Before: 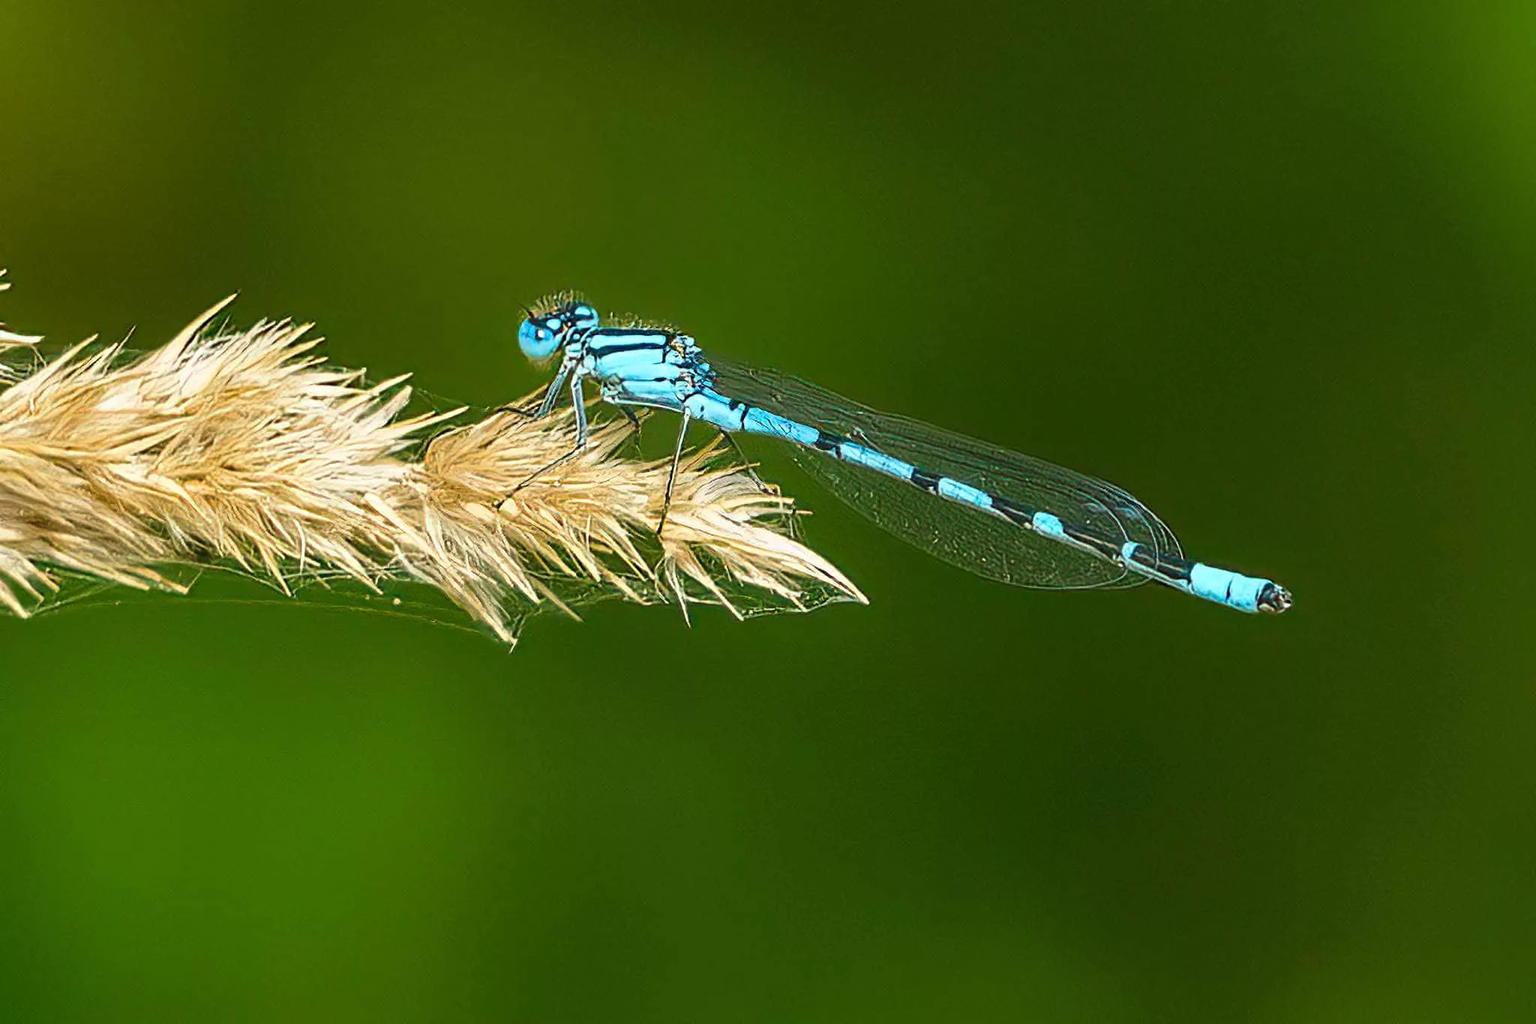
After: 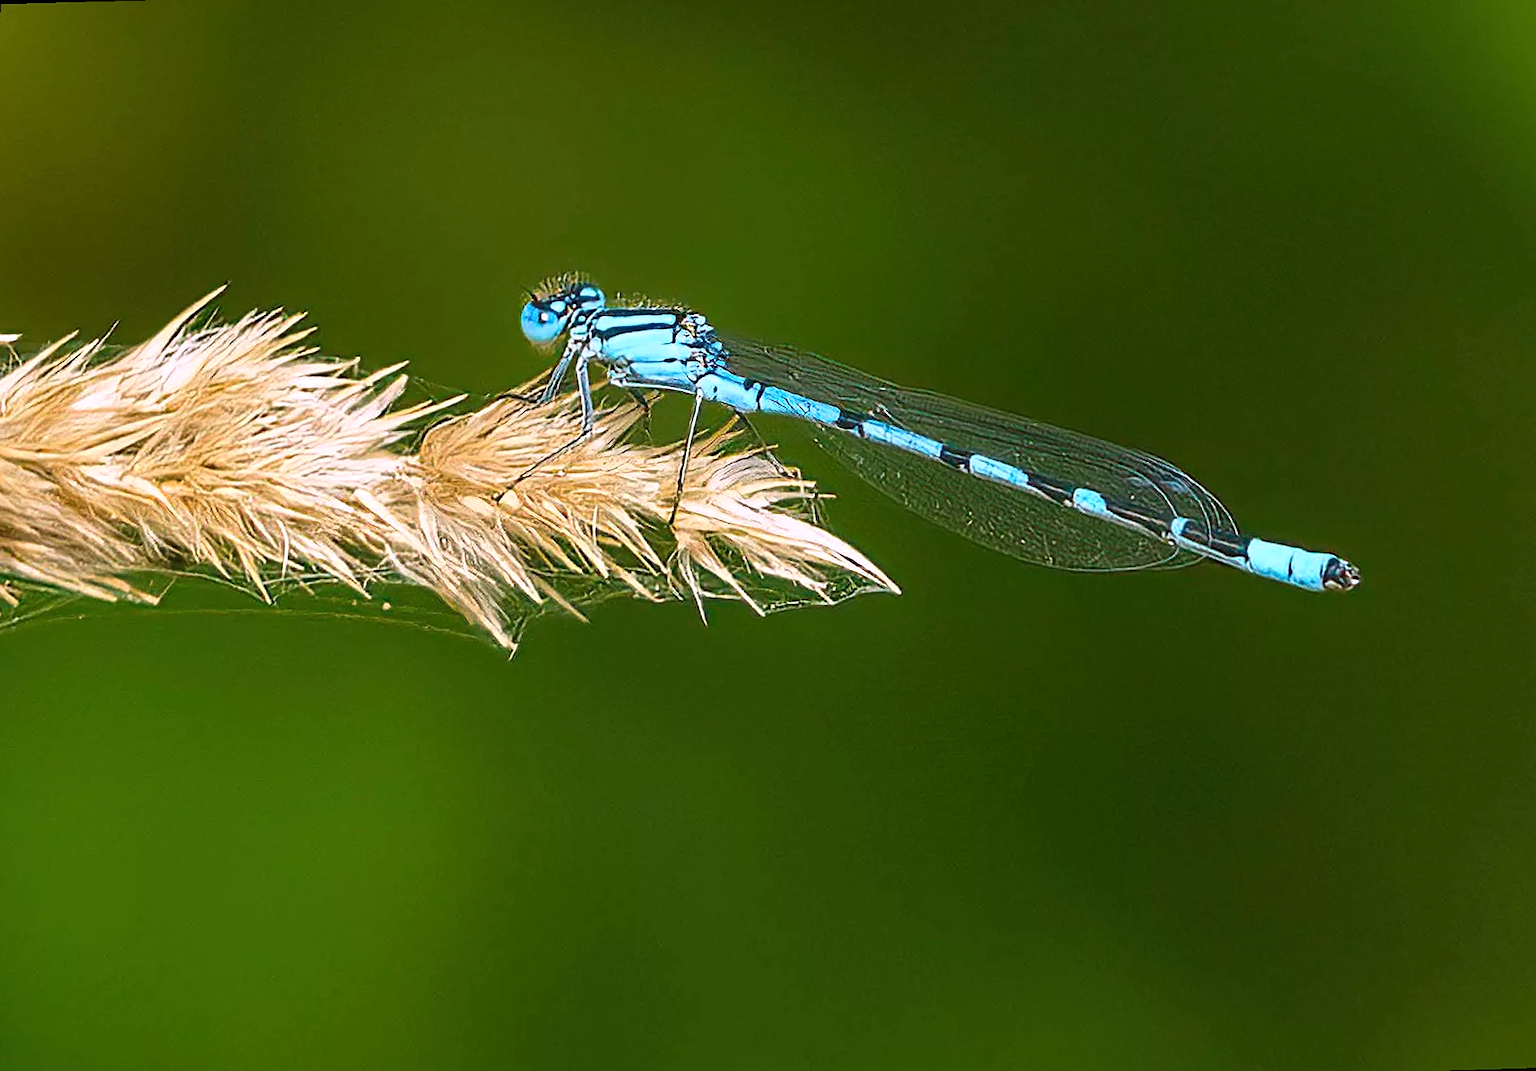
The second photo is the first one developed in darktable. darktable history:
white balance: red 1.066, blue 1.119
rotate and perspective: rotation -1.68°, lens shift (vertical) -0.146, crop left 0.049, crop right 0.912, crop top 0.032, crop bottom 0.96
sharpen: radius 0.969, amount 0.604
